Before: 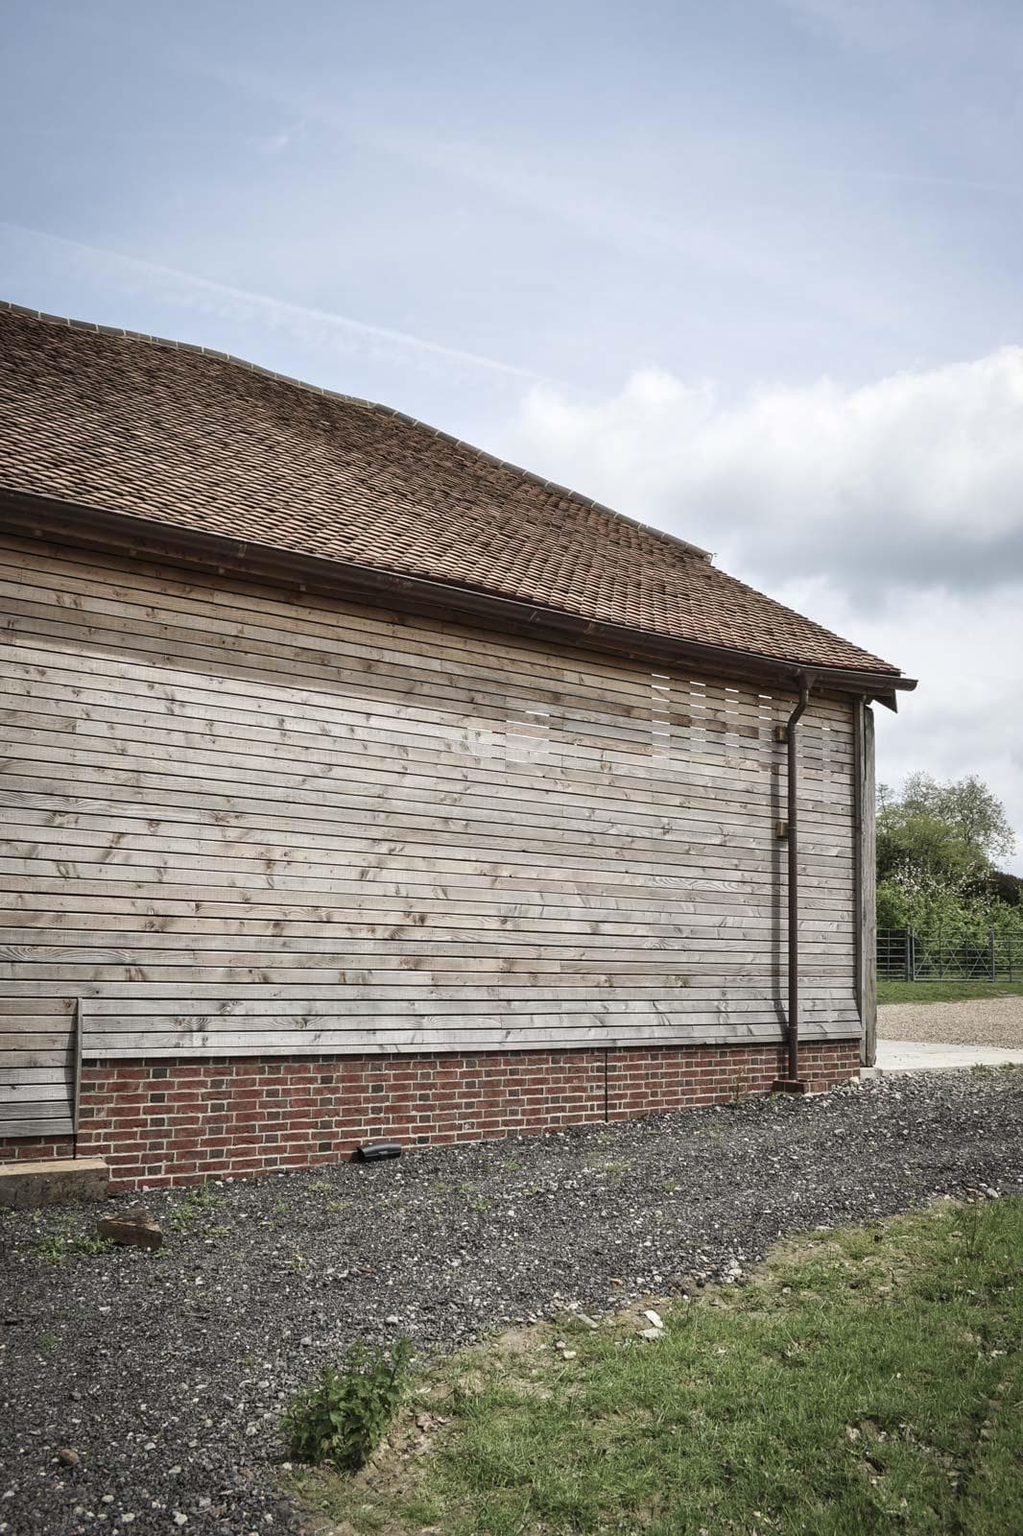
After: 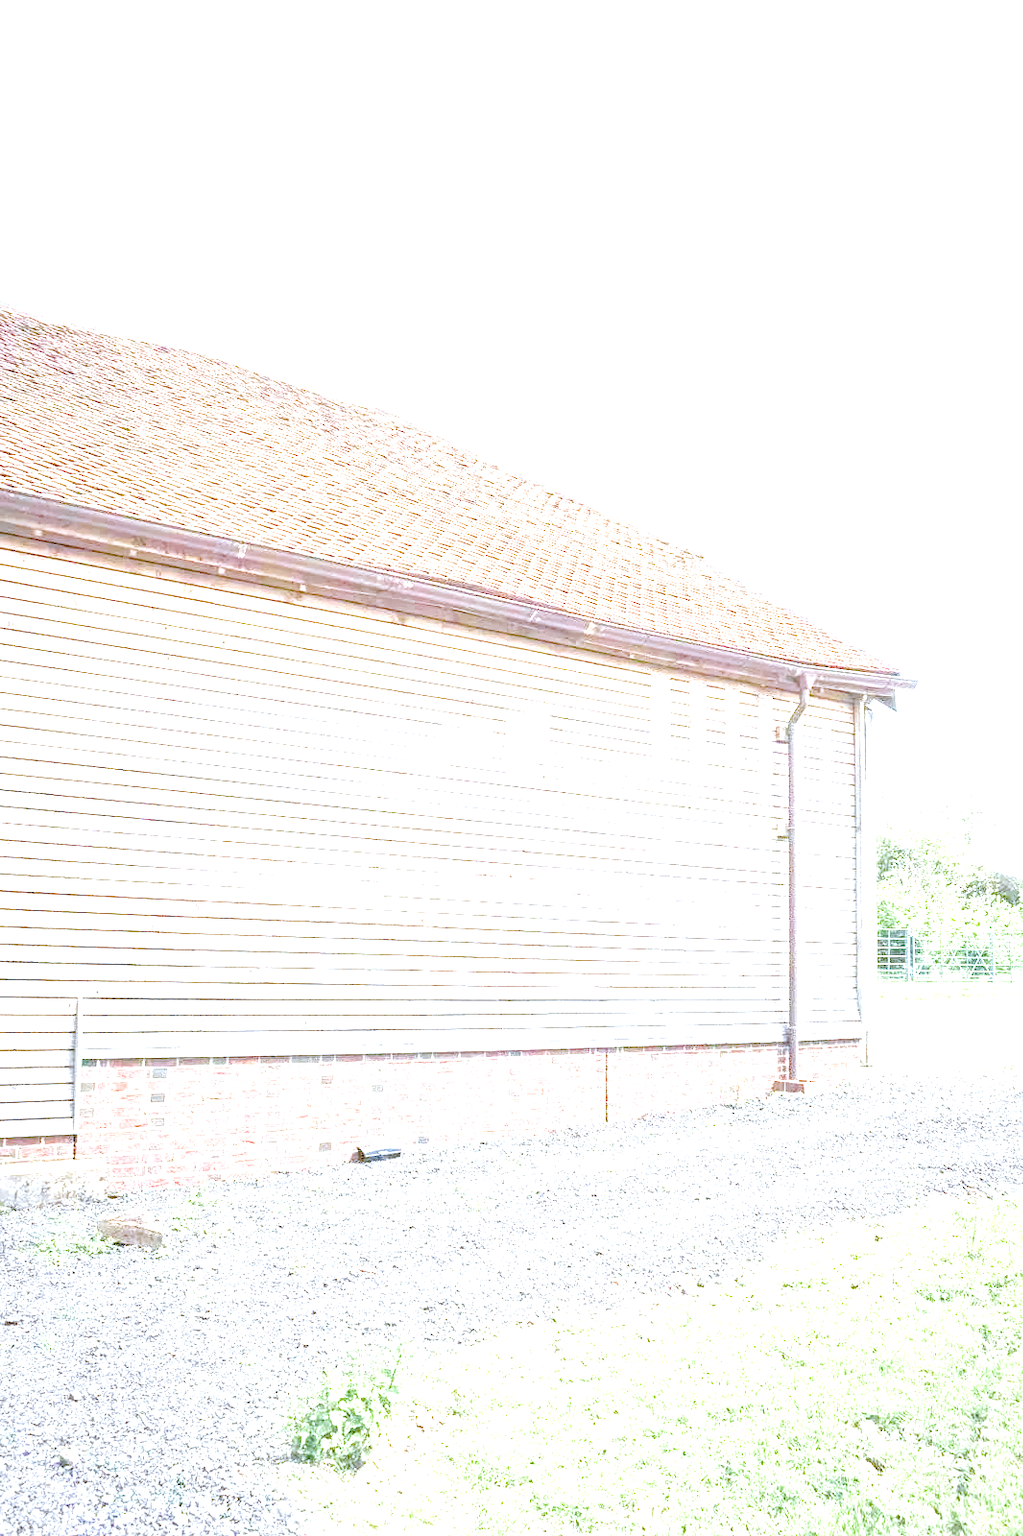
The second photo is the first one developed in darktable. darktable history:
local contrast: on, module defaults
color calibration: x 0.37, y 0.382, temperature 4313.32 K
denoise (profiled): preserve shadows 1.52, scattering 0.002, a [-1, 0, 0], compensate highlight preservation false
haze removal: compatibility mode true, adaptive false
highlight reconstruction: on, module defaults
lens correction: scale 1, crop 1, focal 35, aperture 2.8, distance 1.17, camera "Canon EOS RP", lens "Canon RF 35mm F1.8 MACRO IS STM"
velvia: on, module defaults
exposure: black level correction 0, exposure 1.975 EV, compensate exposure bias true, compensate highlight preservation false
color balance rgb: perceptual saturation grading › global saturation 35%, perceptual saturation grading › highlights -25%, perceptual saturation grading › shadows 50%
